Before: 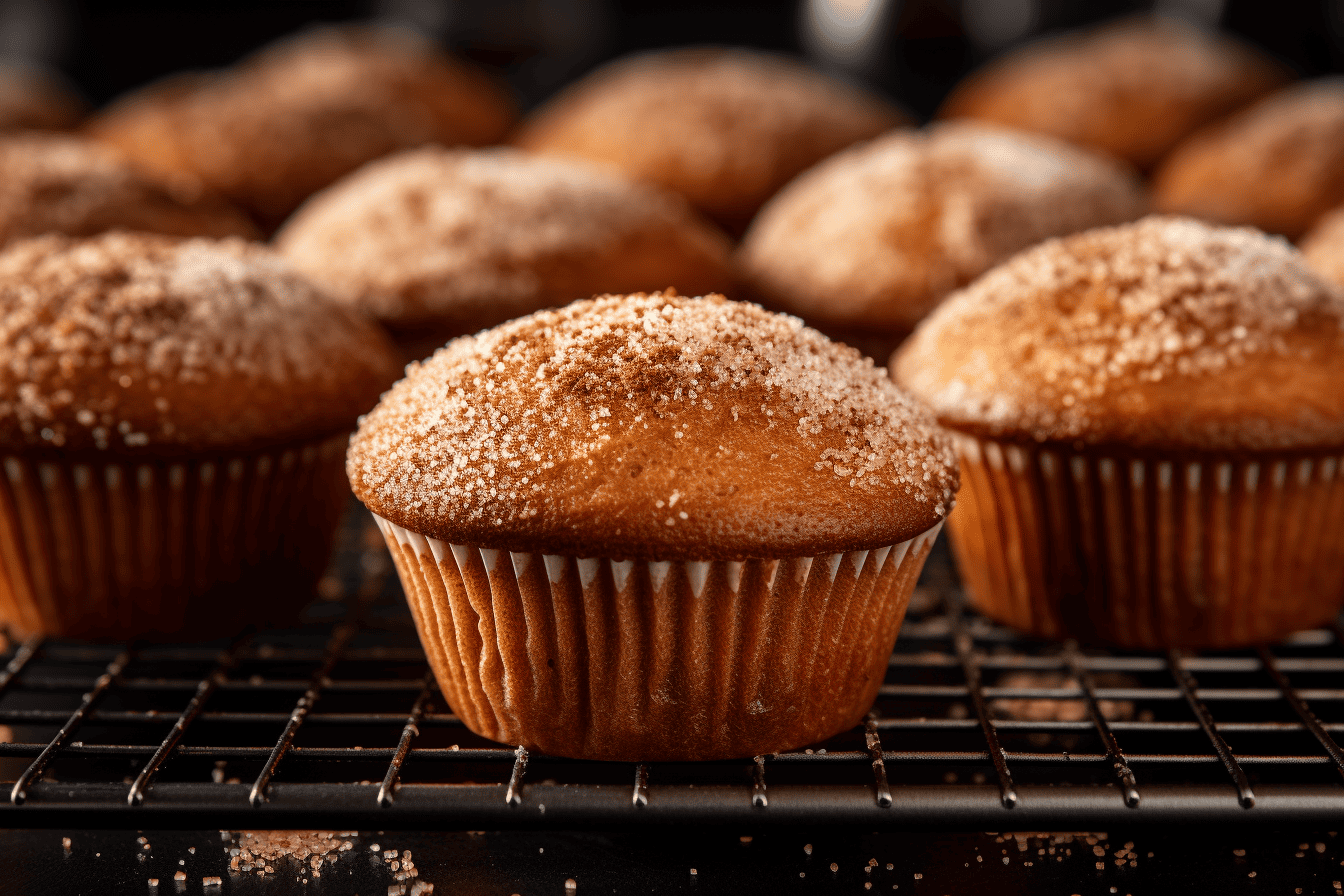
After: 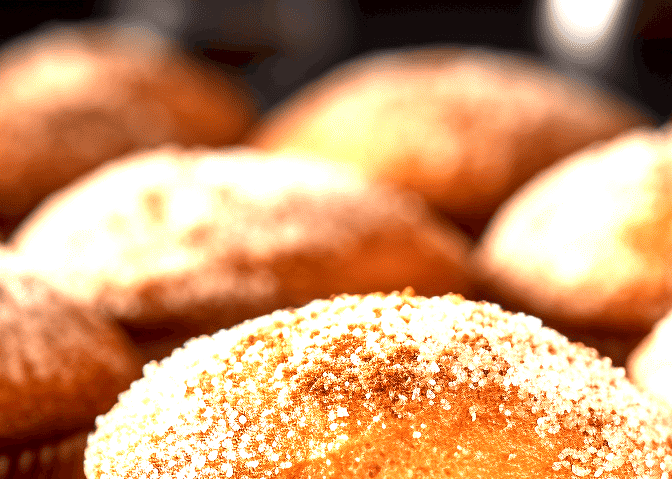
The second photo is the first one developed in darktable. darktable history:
crop: left 19.556%, right 30.401%, bottom 46.458%
exposure: black level correction 0.001, exposure 1.822 EV, compensate exposure bias true, compensate highlight preservation false
